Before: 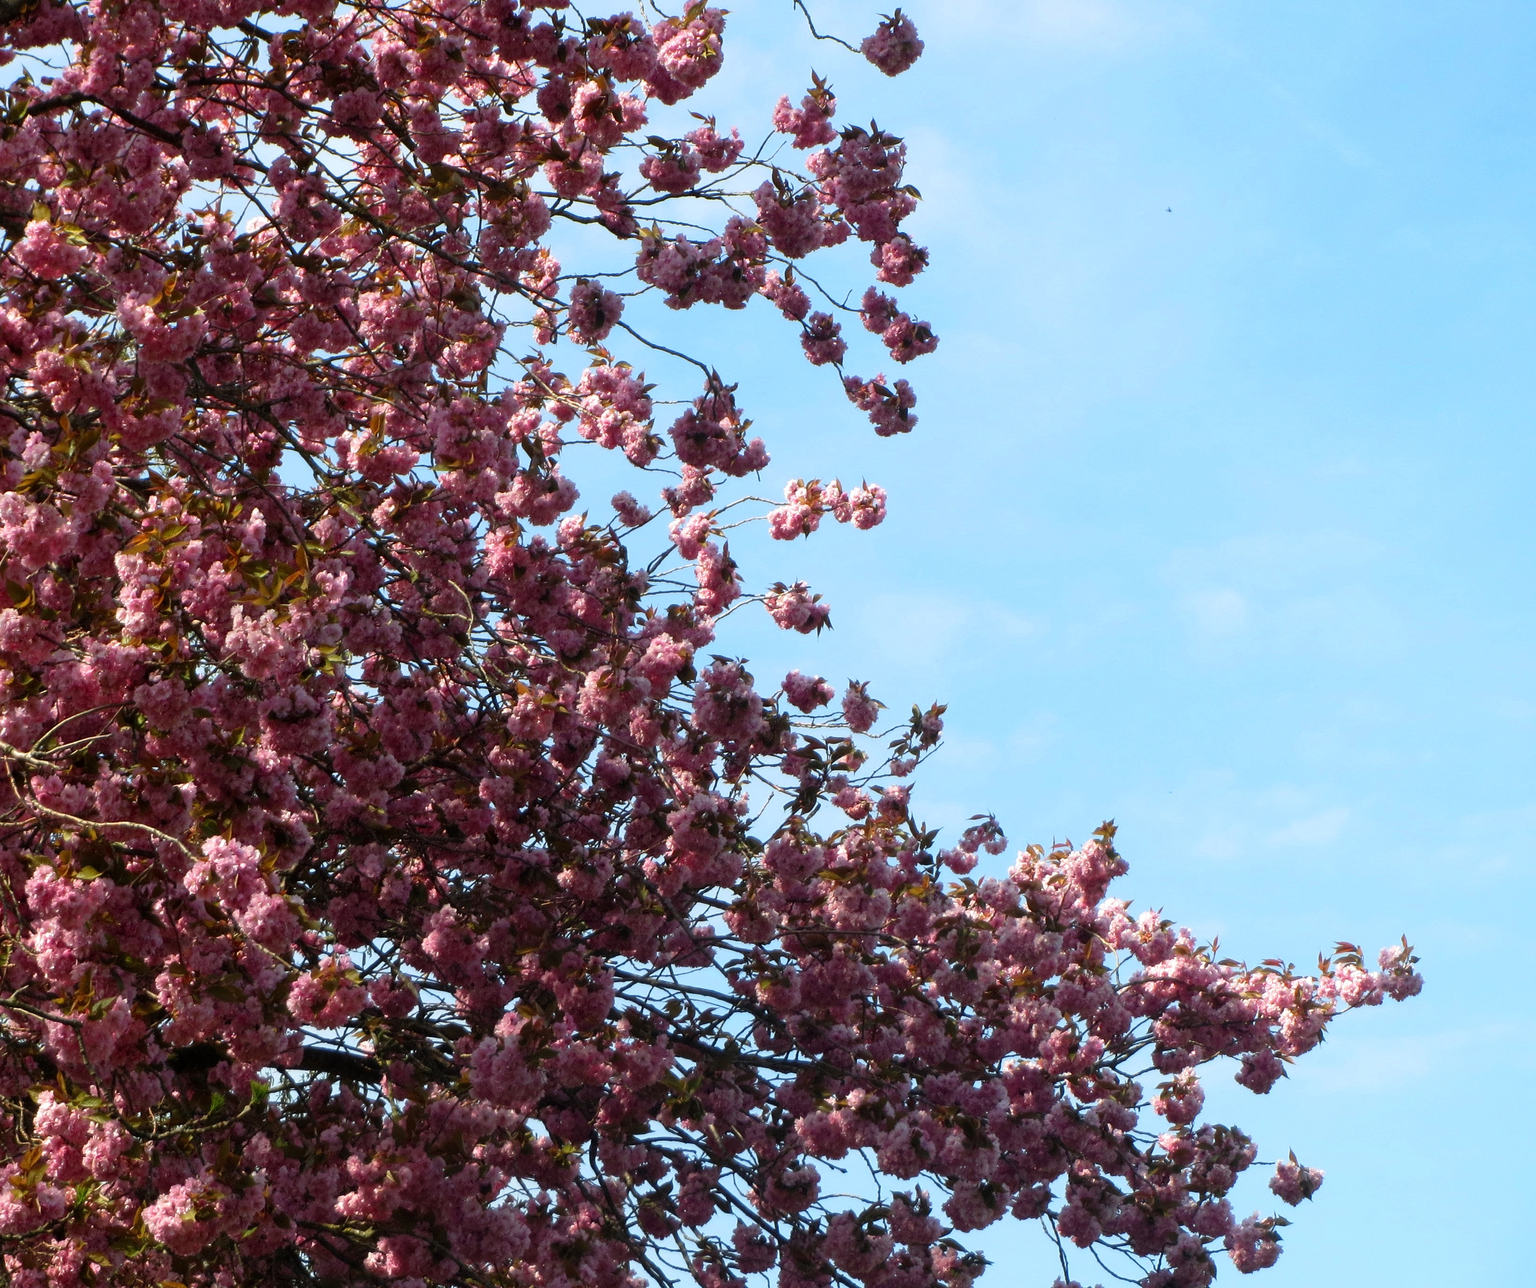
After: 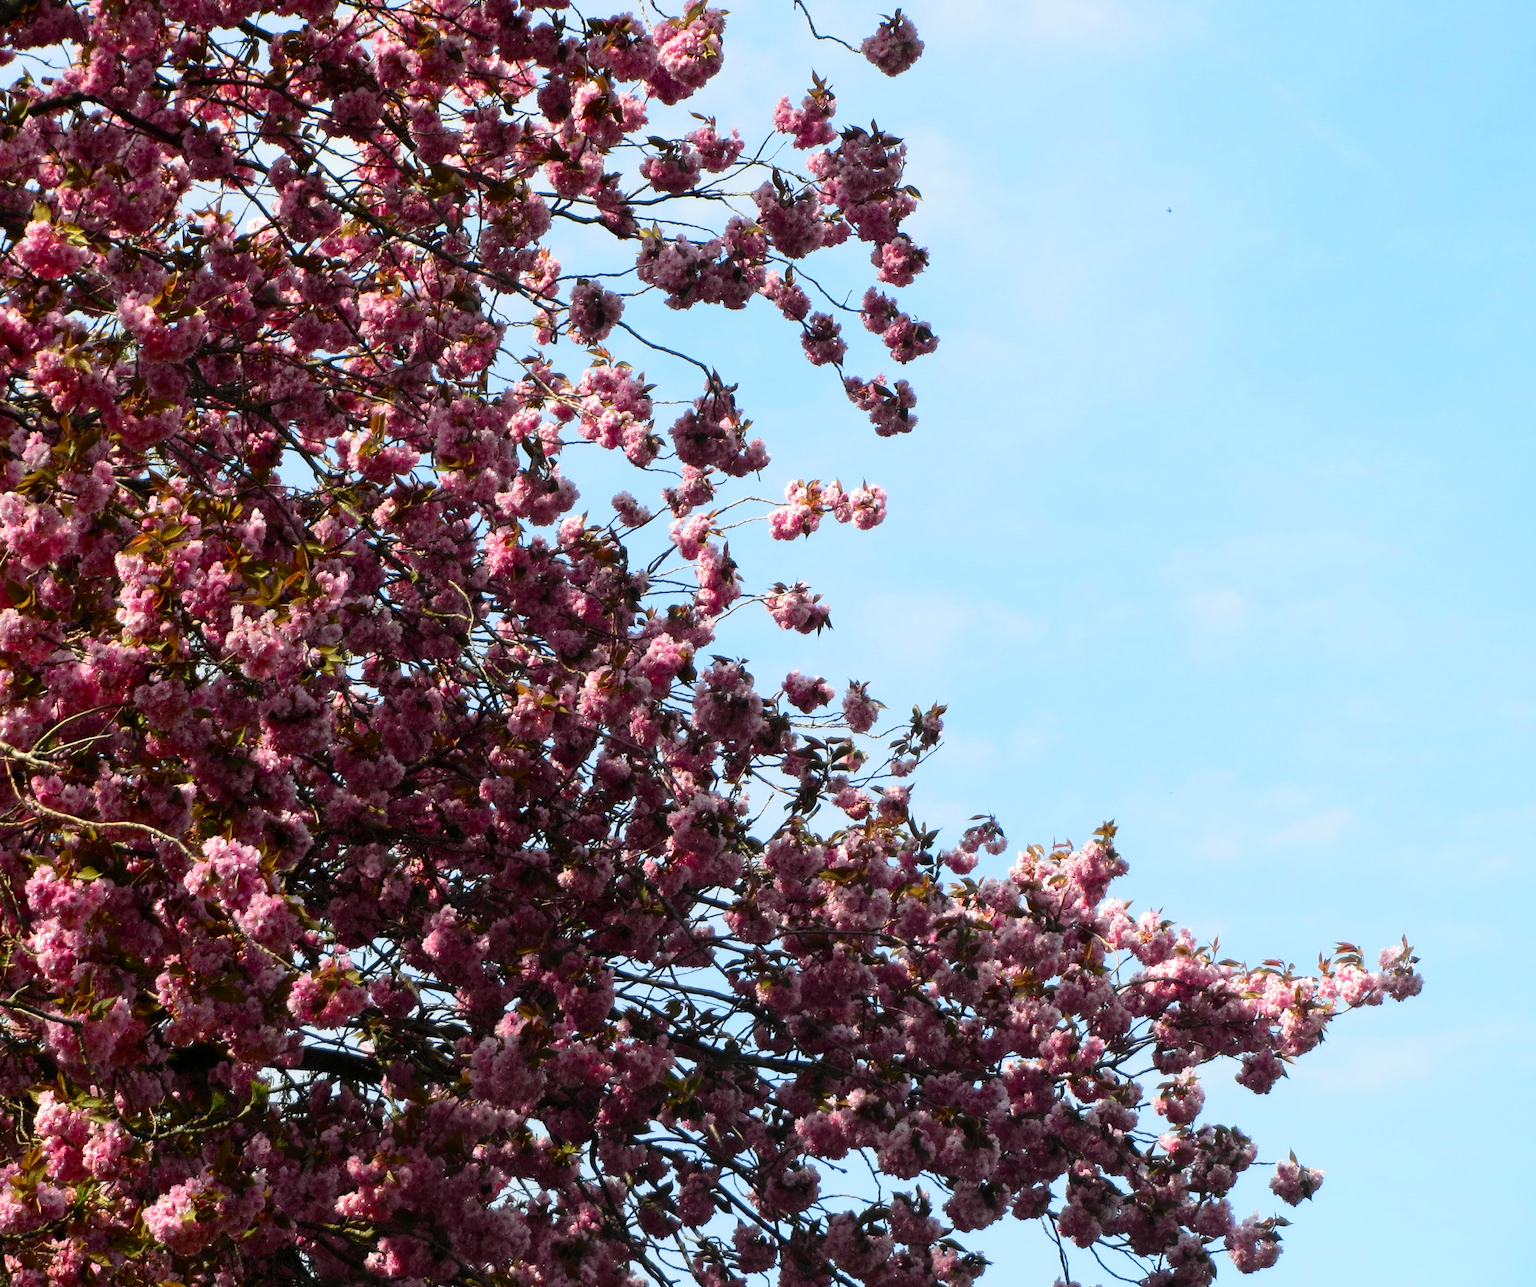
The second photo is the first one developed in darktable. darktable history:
tone curve: curves: ch0 [(0, 0) (0.037, 0.025) (0.131, 0.093) (0.275, 0.256) (0.476, 0.517) (0.607, 0.667) (0.691, 0.745) (0.789, 0.836) (0.911, 0.925) (0.997, 0.995)]; ch1 [(0, 0) (0.301, 0.3) (0.444, 0.45) (0.493, 0.495) (0.507, 0.503) (0.534, 0.533) (0.582, 0.58) (0.658, 0.693) (0.746, 0.77) (1, 1)]; ch2 [(0, 0) (0.246, 0.233) (0.36, 0.352) (0.415, 0.418) (0.476, 0.492) (0.502, 0.504) (0.525, 0.518) (0.539, 0.544) (0.586, 0.602) (0.634, 0.651) (0.706, 0.727) (0.853, 0.852) (1, 0.951)], color space Lab, independent channels, preserve colors none
